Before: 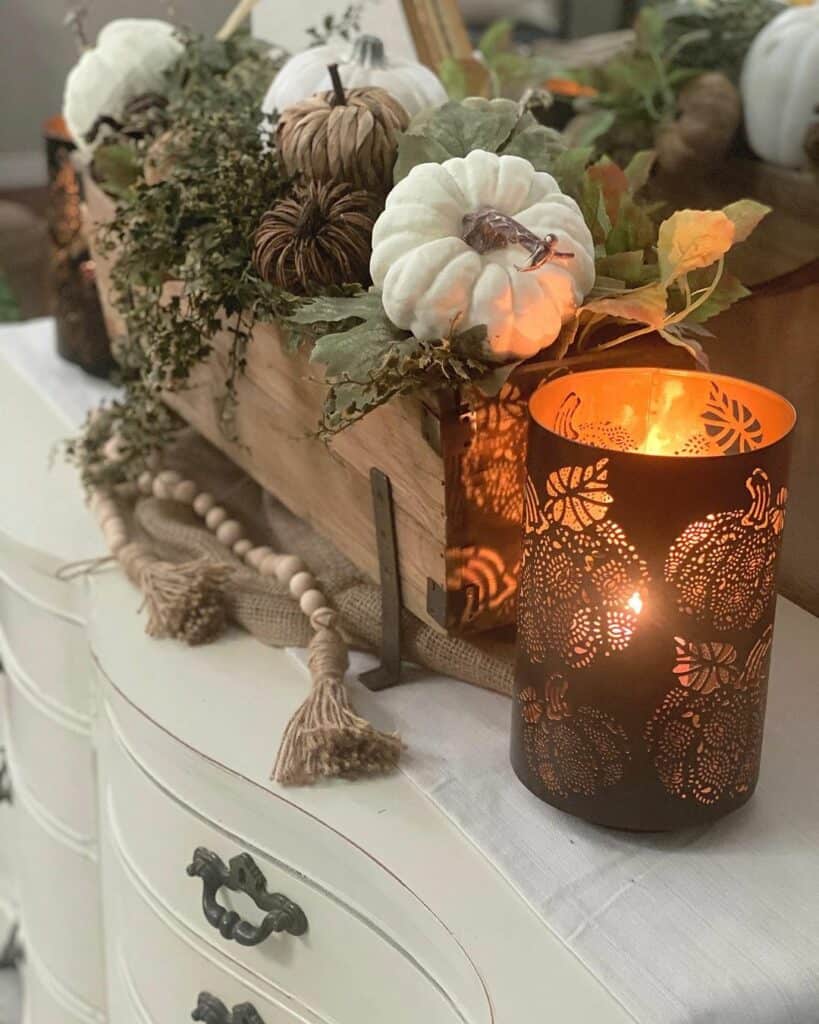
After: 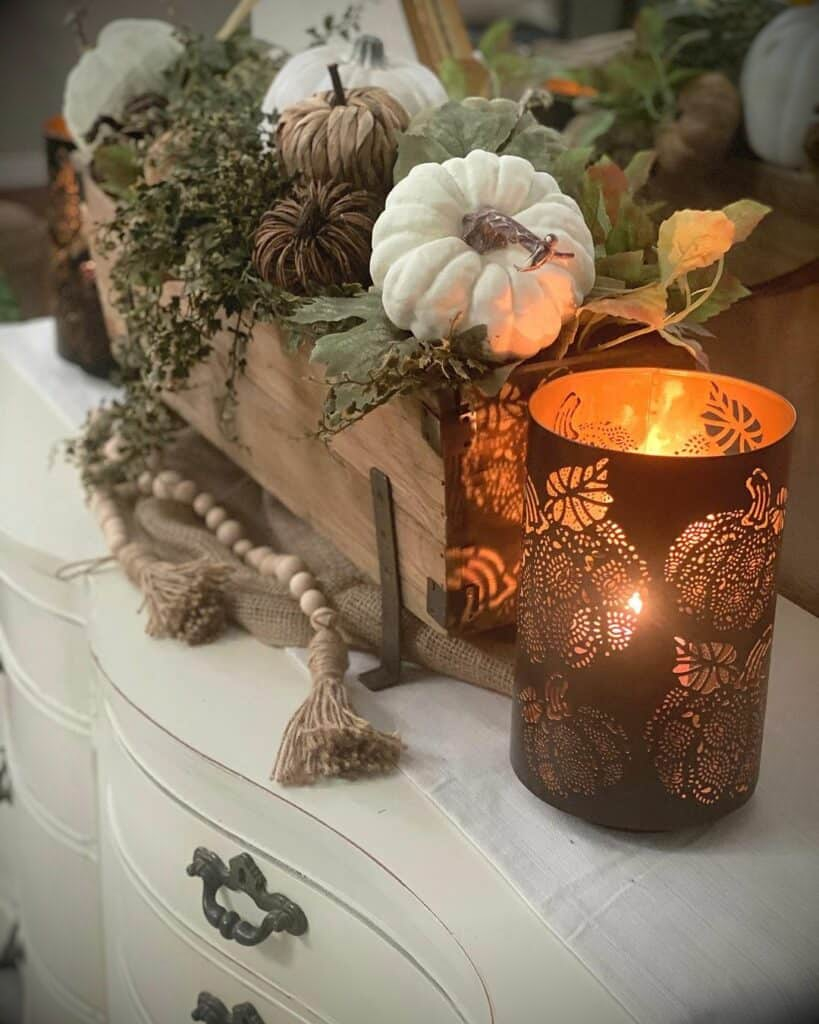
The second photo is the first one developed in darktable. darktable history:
vignetting: fall-off start 79.94%, brightness -0.983, saturation 0.495
